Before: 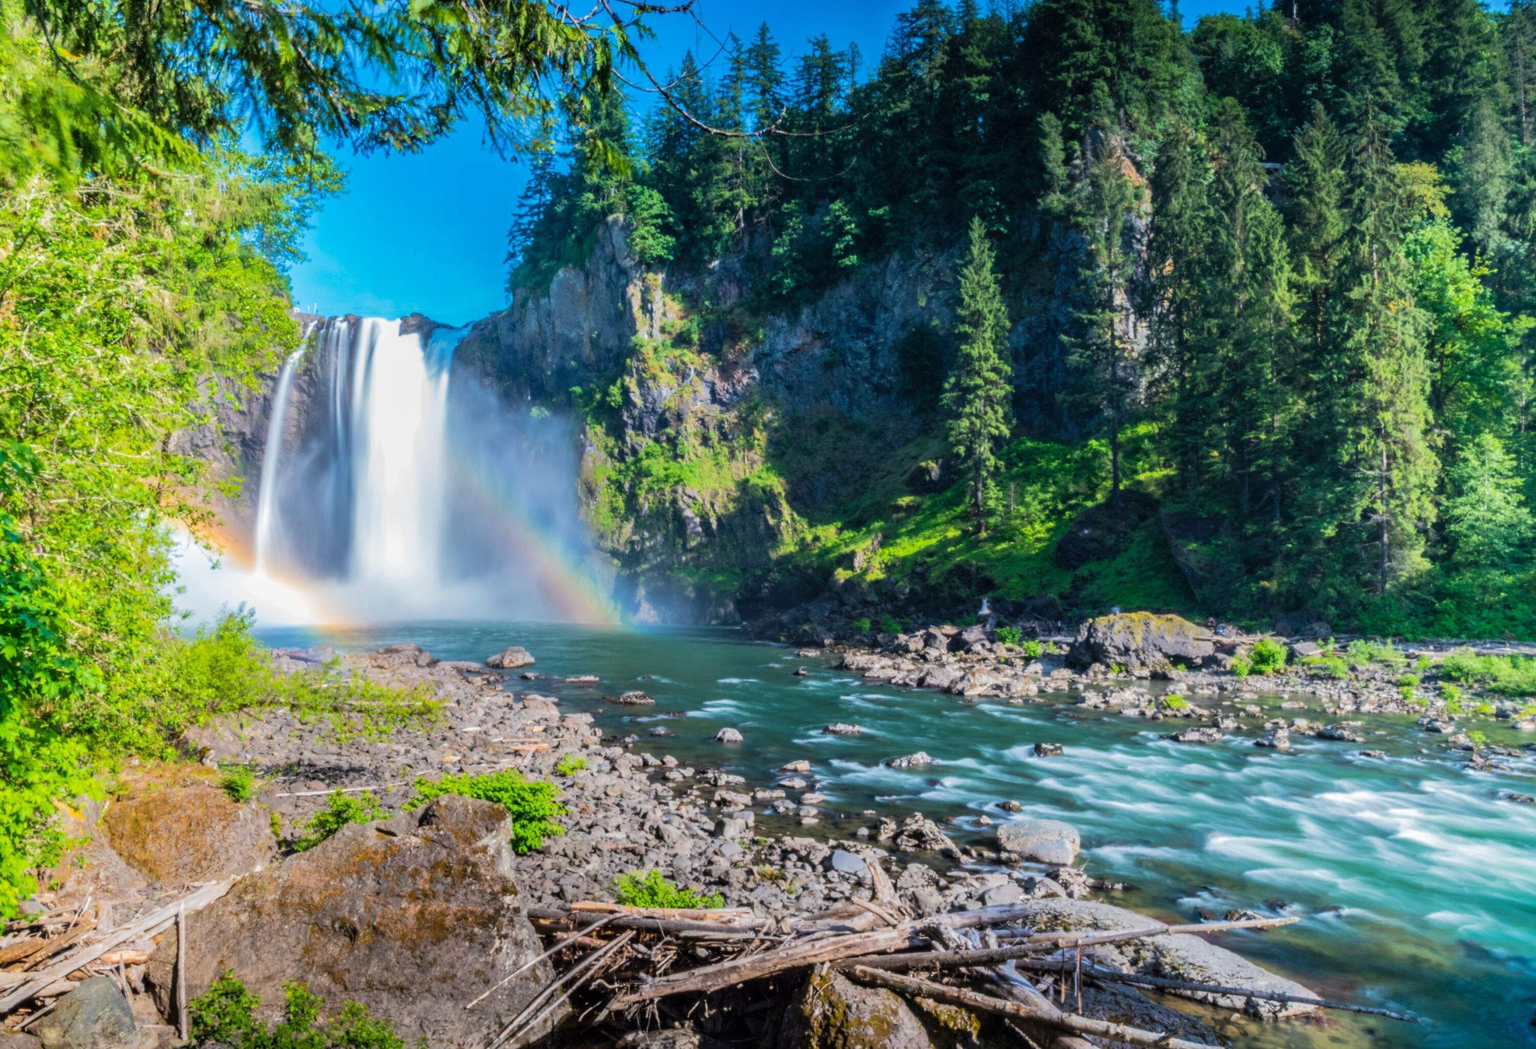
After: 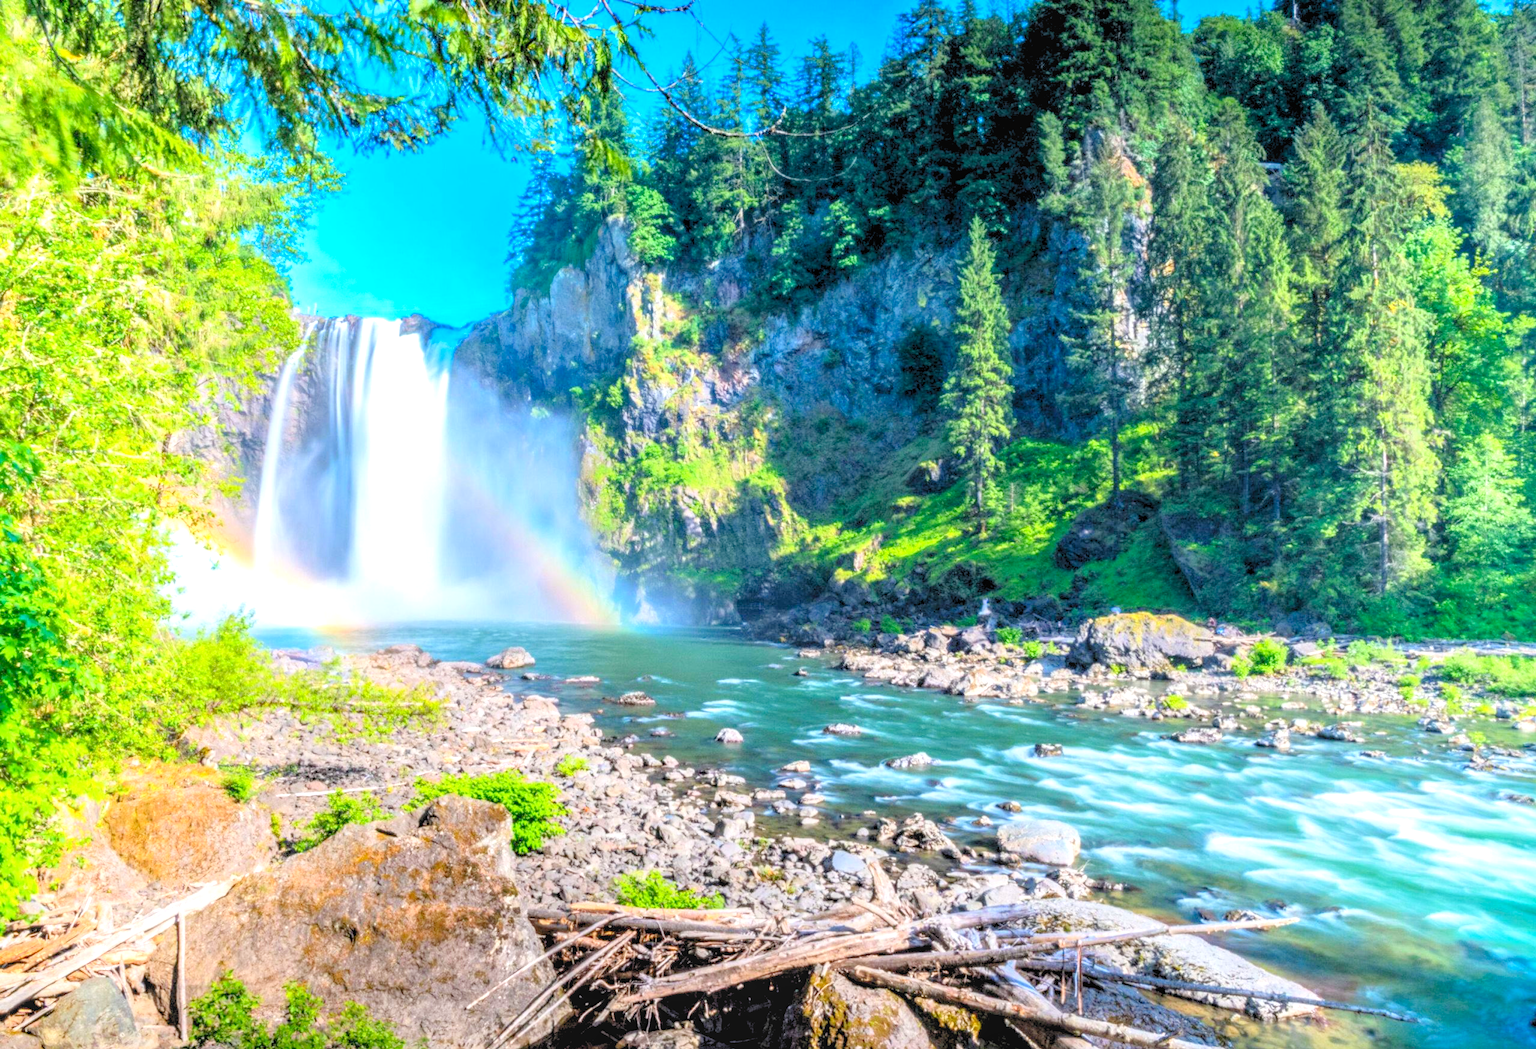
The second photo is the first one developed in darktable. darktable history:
levels: levels [0.072, 0.414, 0.976]
local contrast: detail 110%
exposure: black level correction 0, exposure 0.7 EV, compensate exposure bias true, compensate highlight preservation false
